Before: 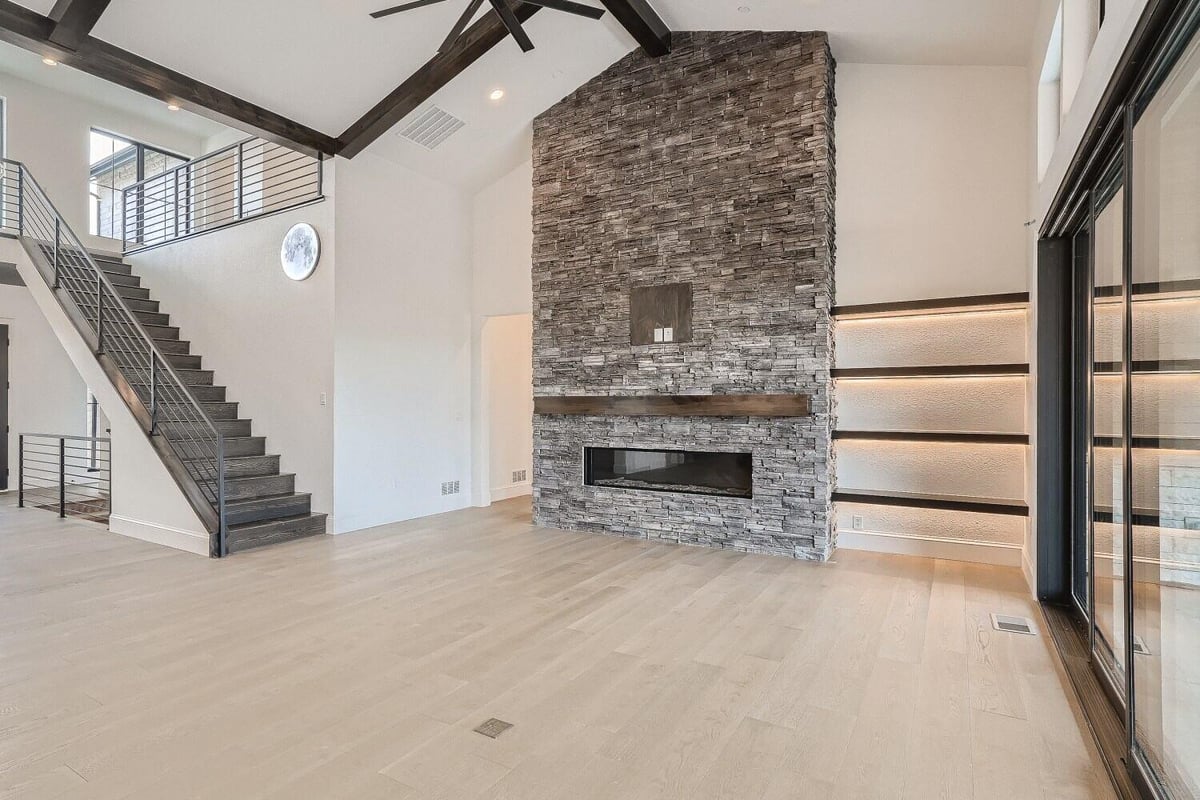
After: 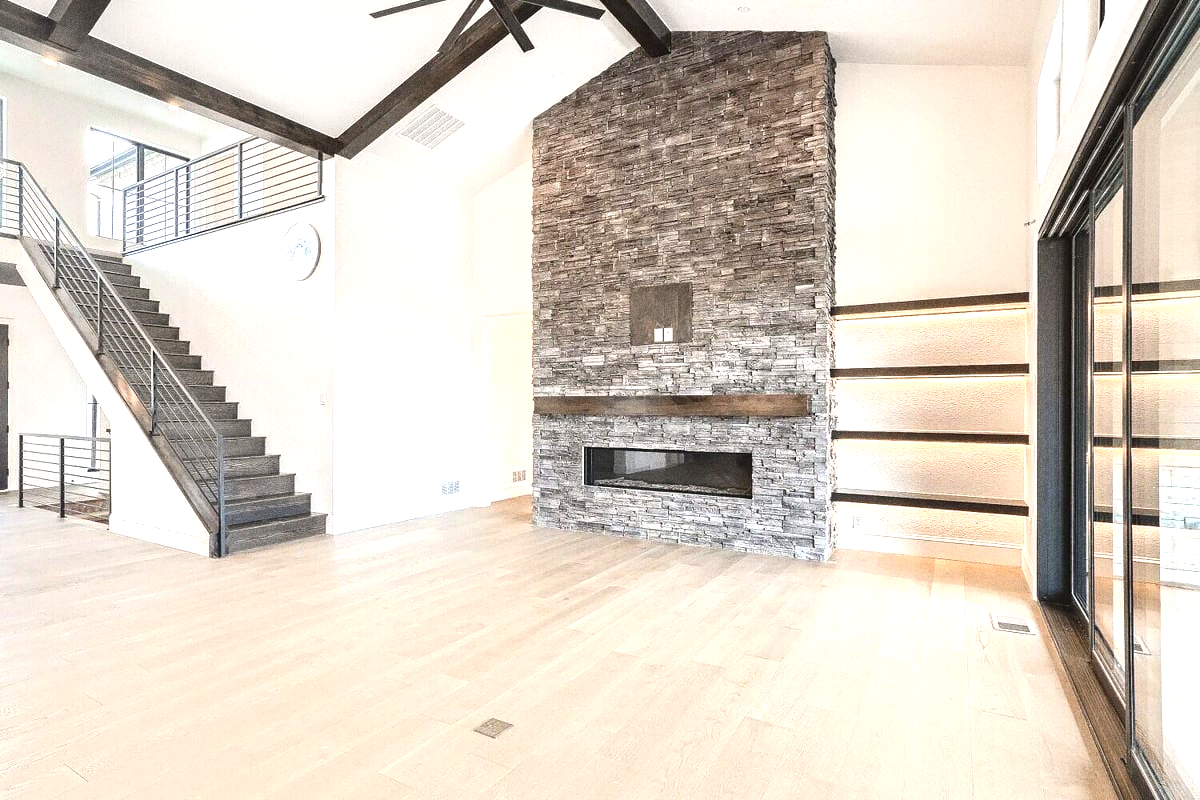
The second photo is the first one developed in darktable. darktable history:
exposure: exposure 1 EV, compensate highlight preservation false
grain: coarseness 0.09 ISO, strength 40%
